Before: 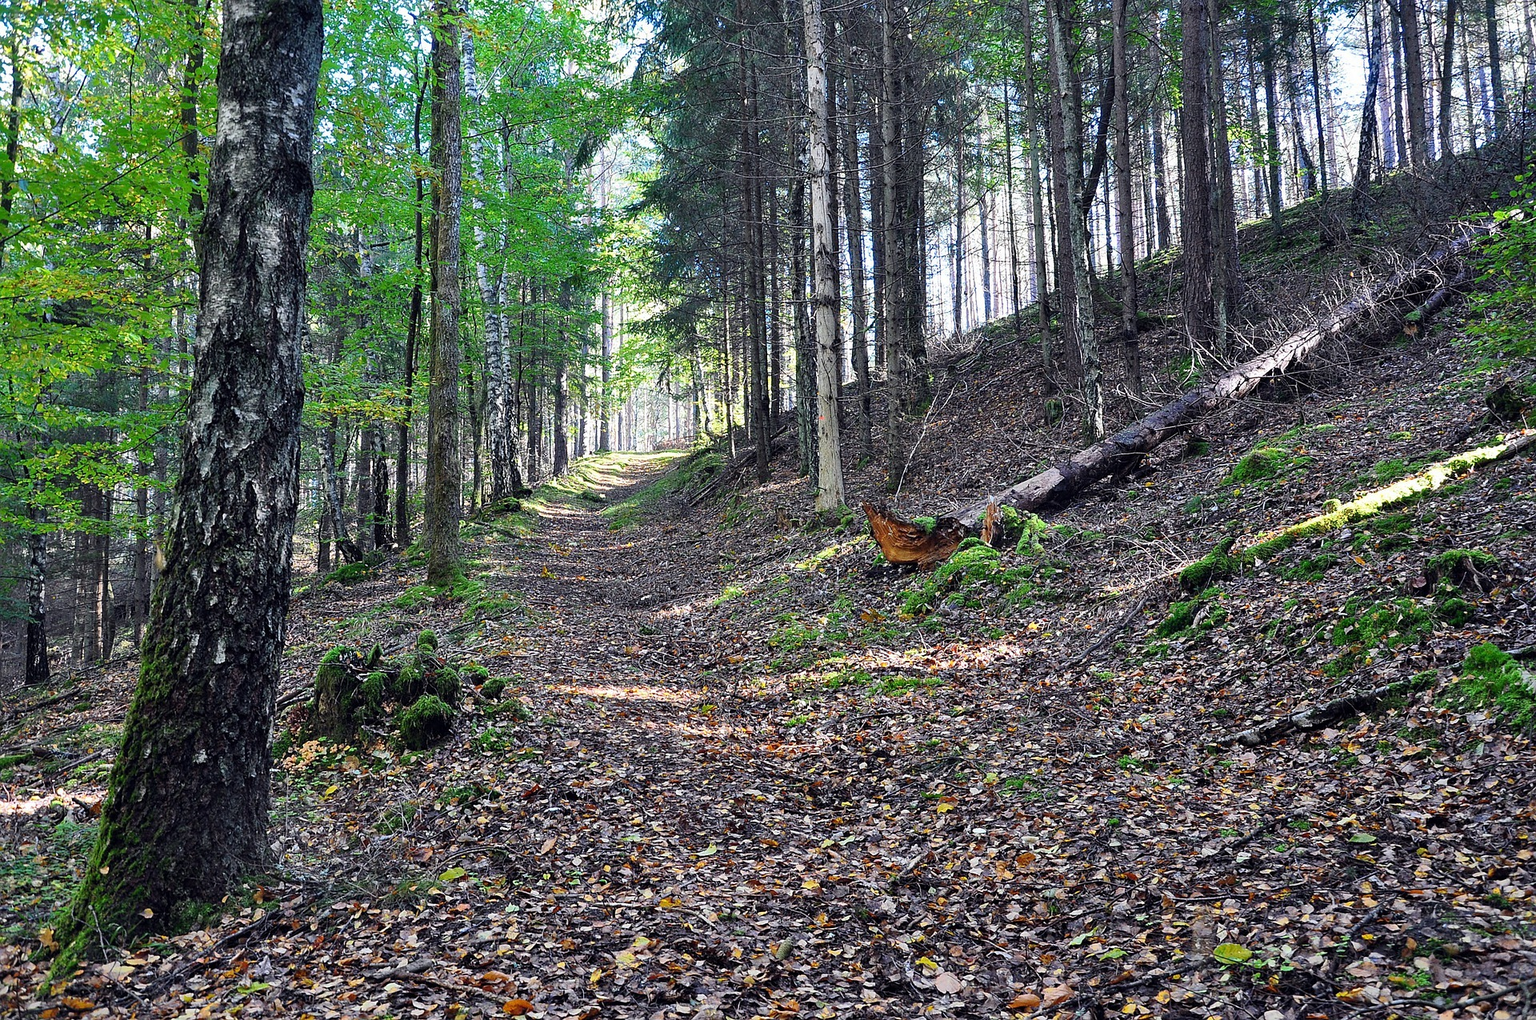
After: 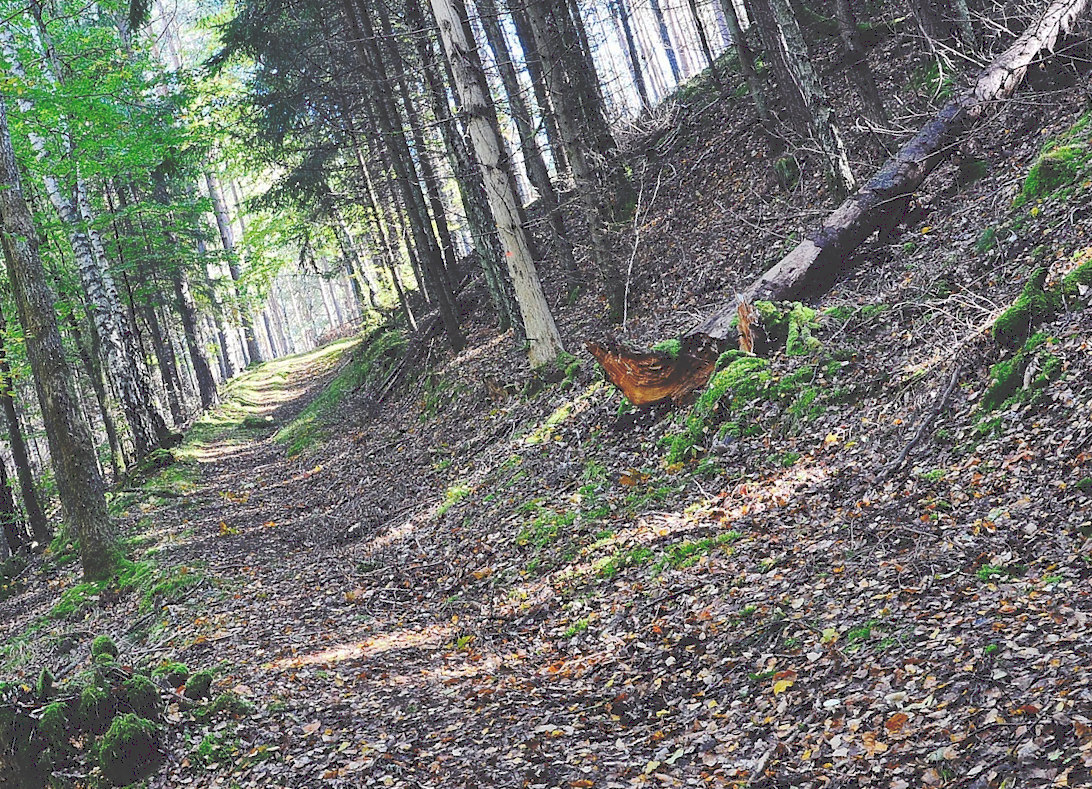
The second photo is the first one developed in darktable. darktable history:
tone curve: curves: ch0 [(0, 0) (0.003, 0.241) (0.011, 0.241) (0.025, 0.242) (0.044, 0.246) (0.069, 0.25) (0.1, 0.251) (0.136, 0.256) (0.177, 0.275) (0.224, 0.293) (0.277, 0.326) (0.335, 0.38) (0.399, 0.449) (0.468, 0.525) (0.543, 0.606) (0.623, 0.683) (0.709, 0.751) (0.801, 0.824) (0.898, 0.871) (1, 1)], preserve colors none
crop and rotate: left 22.918%, top 5.629%, right 14.711%, bottom 2.247%
rotate and perspective: rotation -14.8°, crop left 0.1, crop right 0.903, crop top 0.25, crop bottom 0.748
